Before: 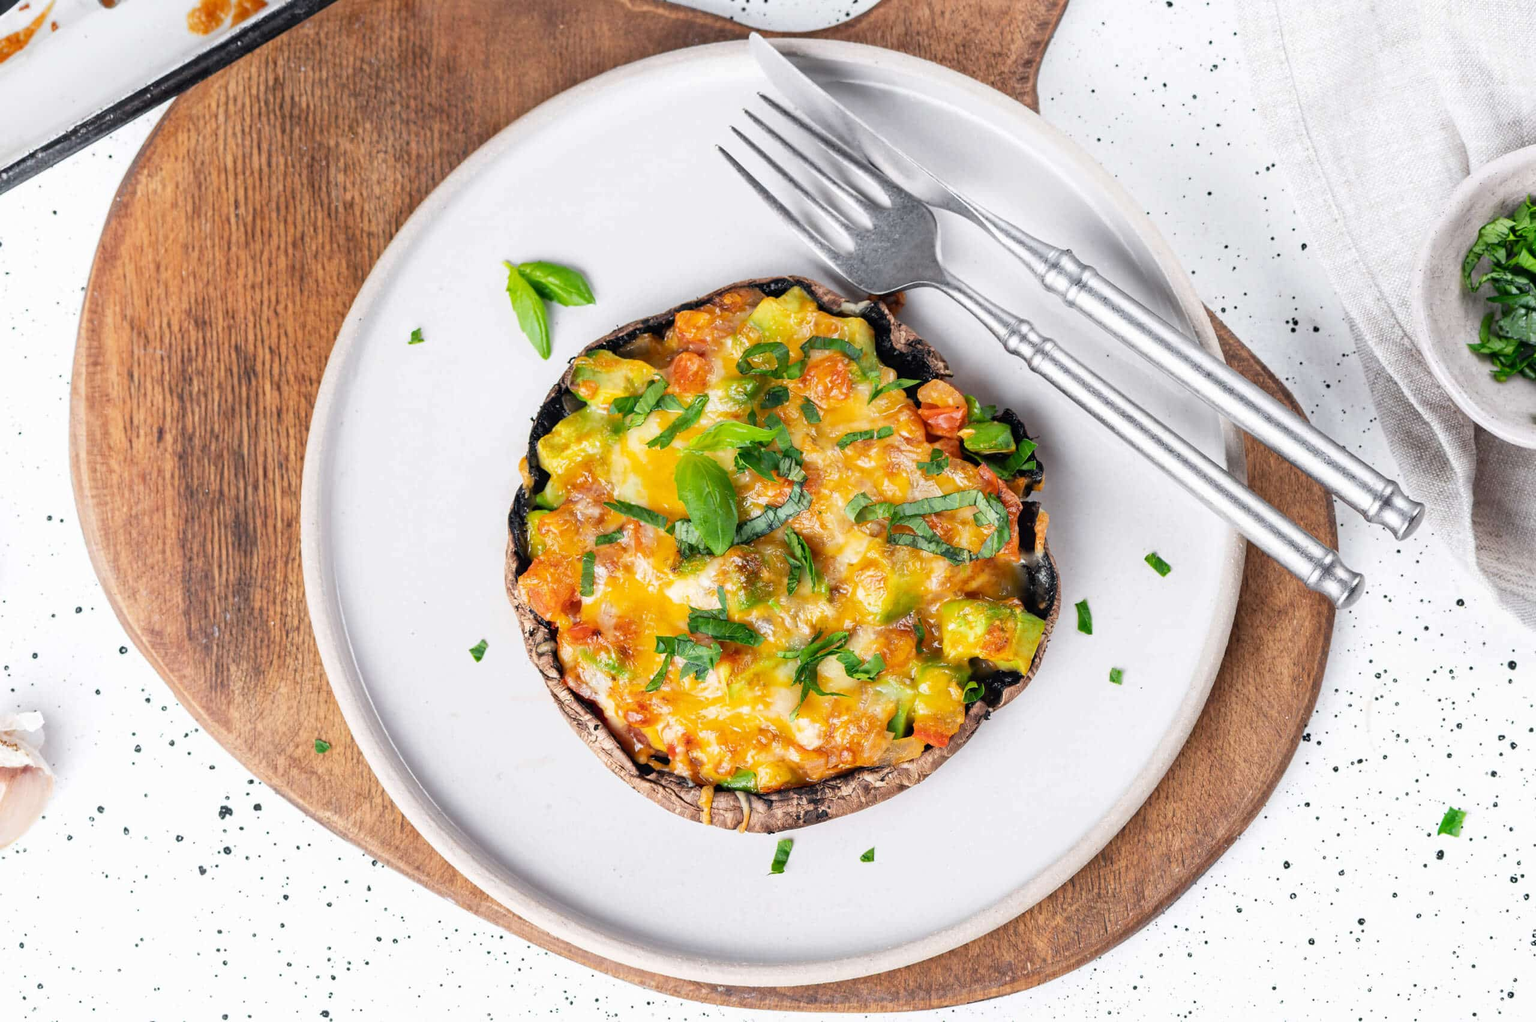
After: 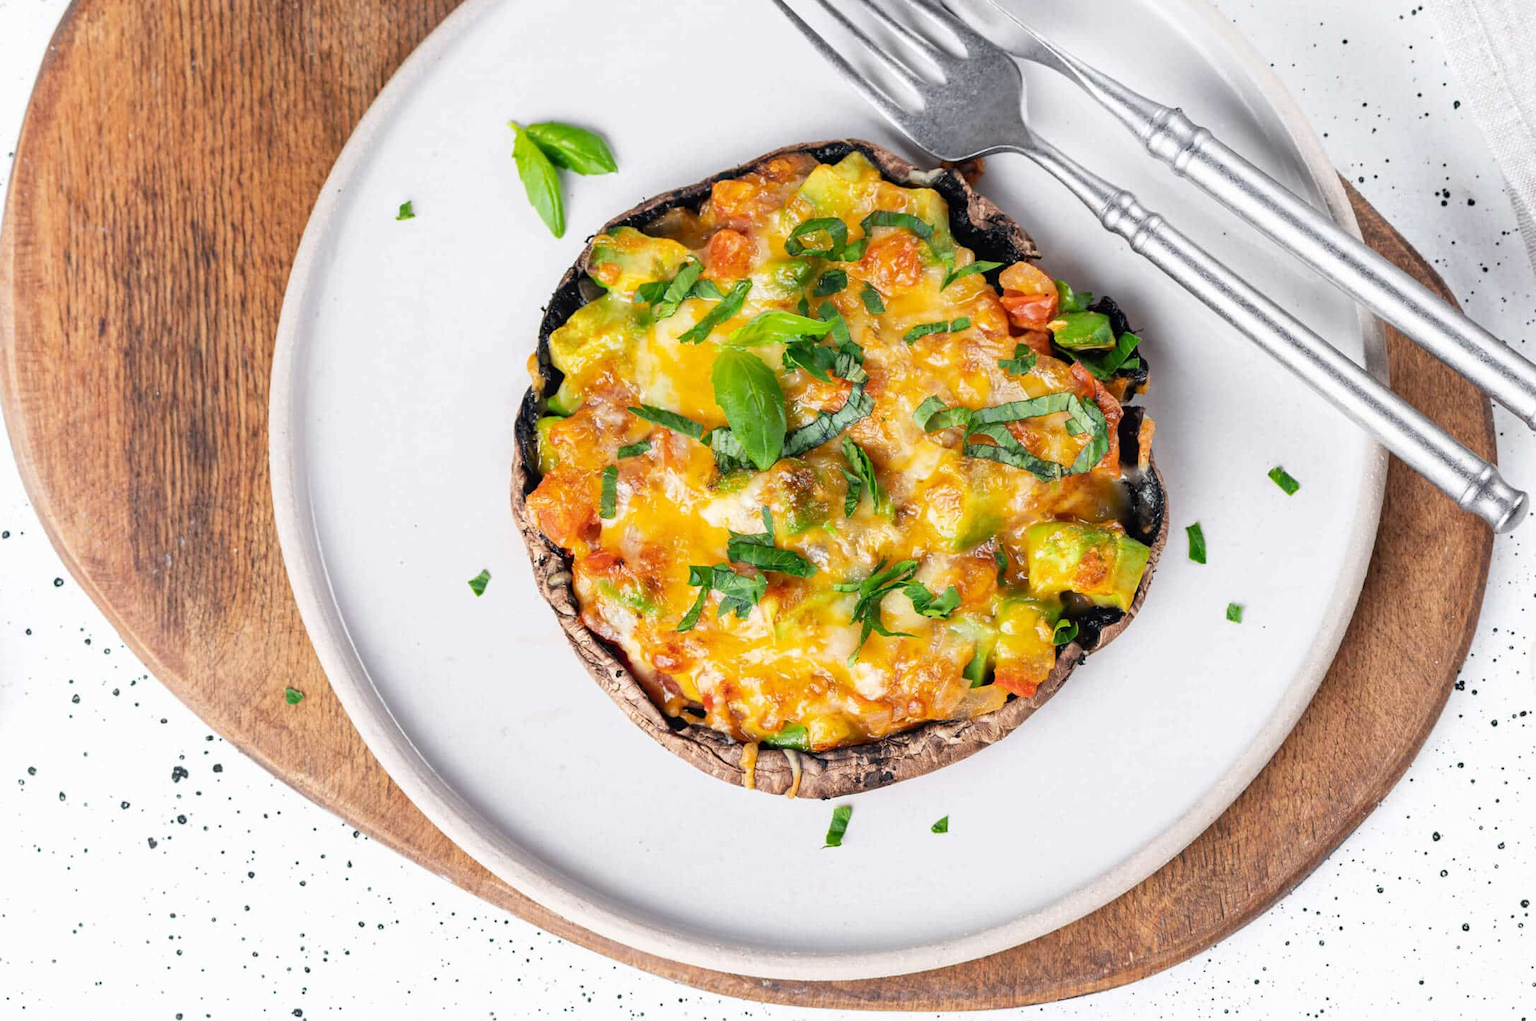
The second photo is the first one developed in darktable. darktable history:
crop and rotate: left 4.833%, top 15.514%, right 10.713%
